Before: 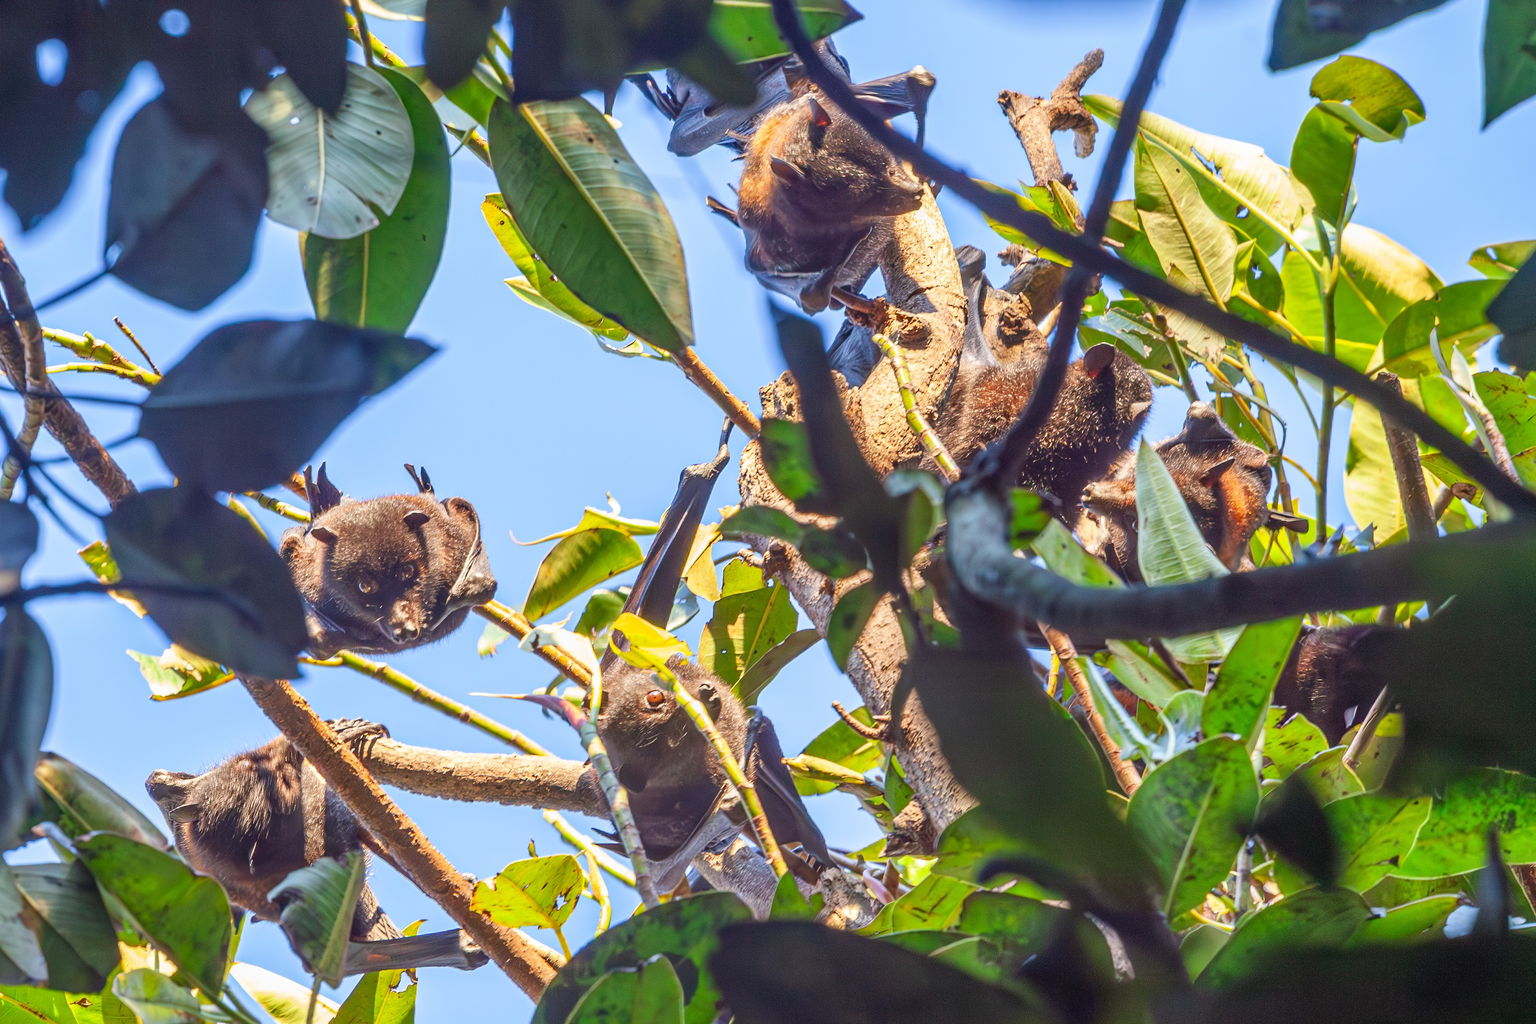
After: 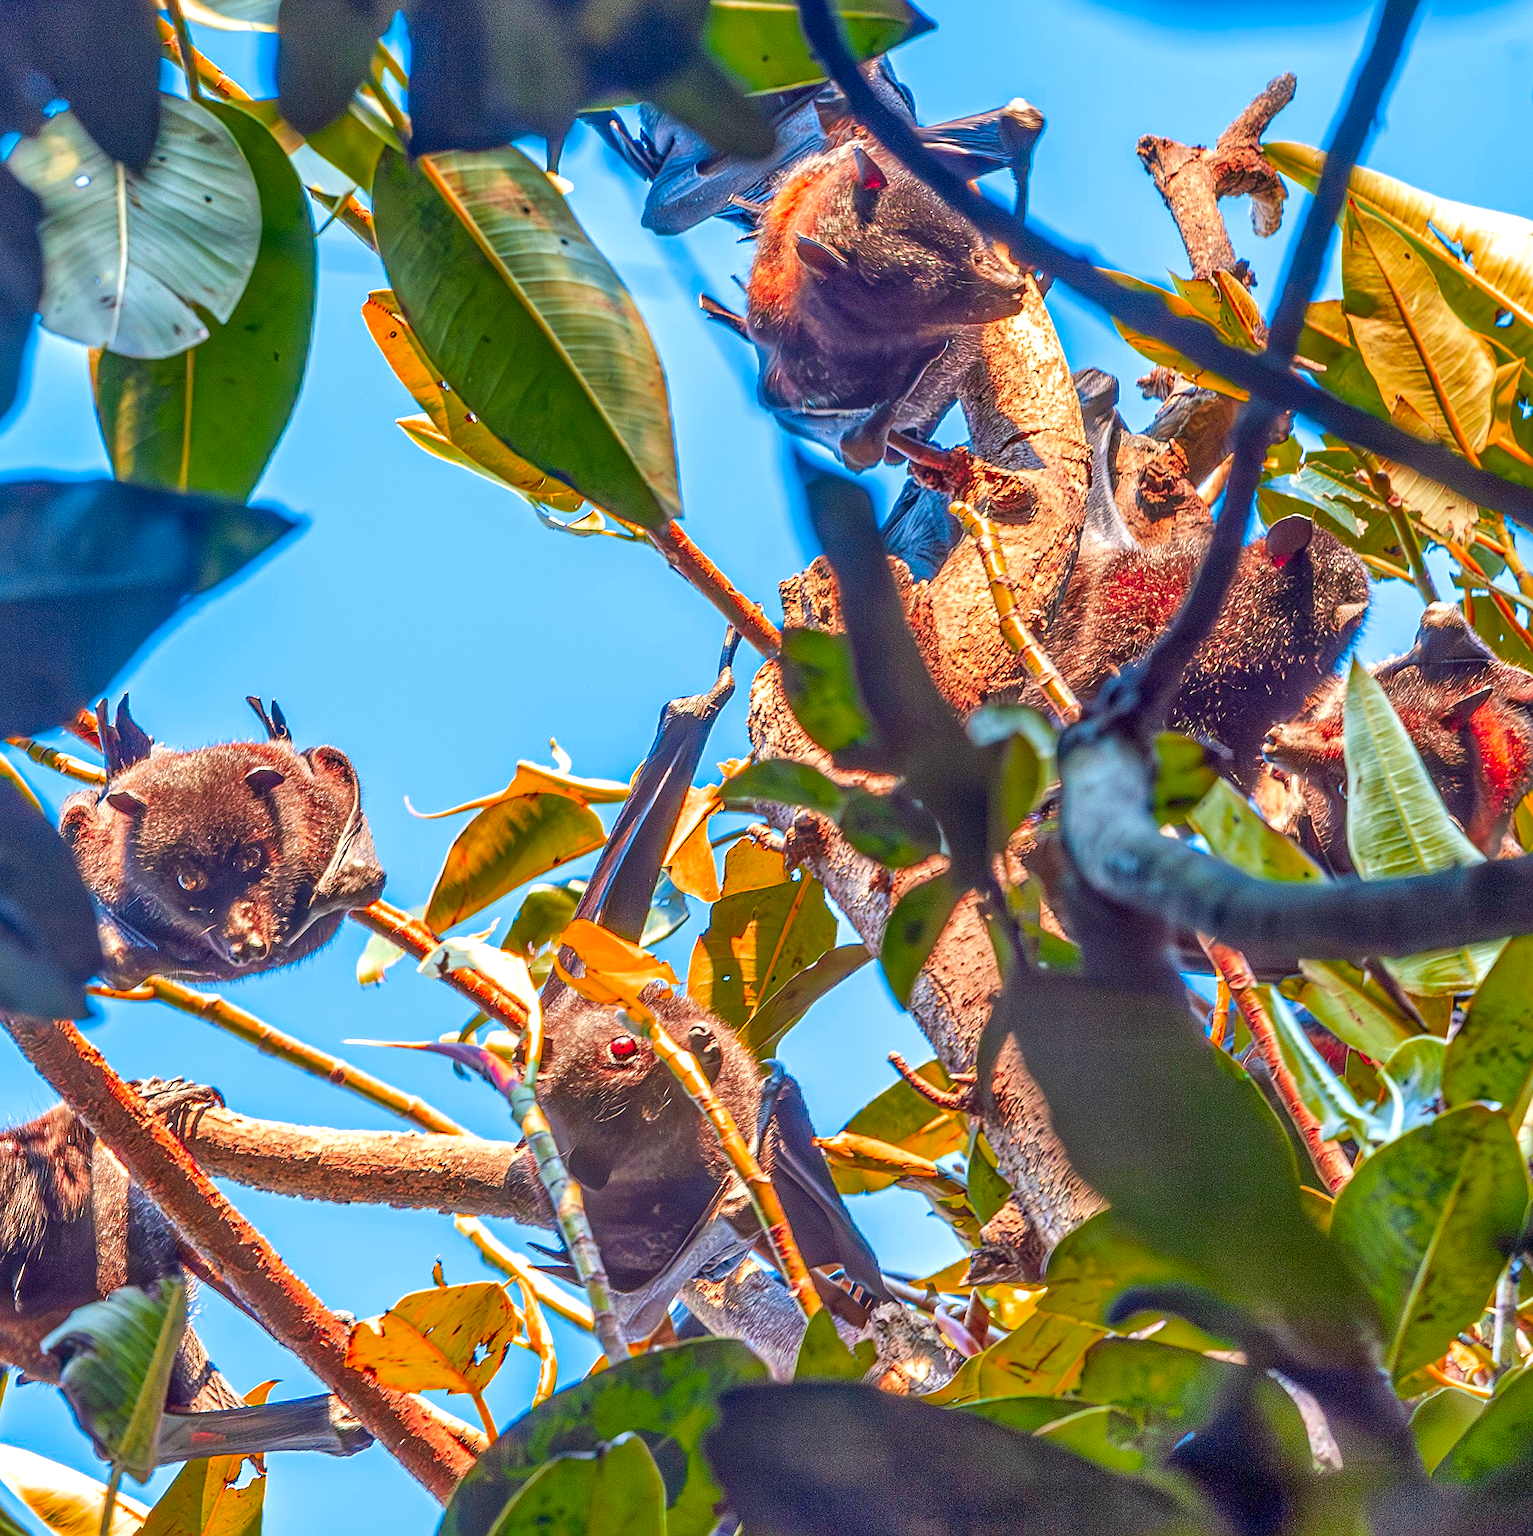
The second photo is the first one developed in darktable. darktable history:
local contrast: on, module defaults
exposure: black level correction 0.004, exposure 0.015 EV, compensate exposure bias true, compensate highlight preservation false
shadows and highlights: radius 112.73, shadows 51.56, white point adjustment 9.05, highlights -5.24, soften with gaussian
color zones: curves: ch0 [(0.473, 0.374) (0.742, 0.784)]; ch1 [(0.354, 0.737) (0.742, 0.705)]; ch2 [(0.318, 0.421) (0.758, 0.532)]
sharpen: on, module defaults
crop and rotate: left 15.647%, right 17.807%
